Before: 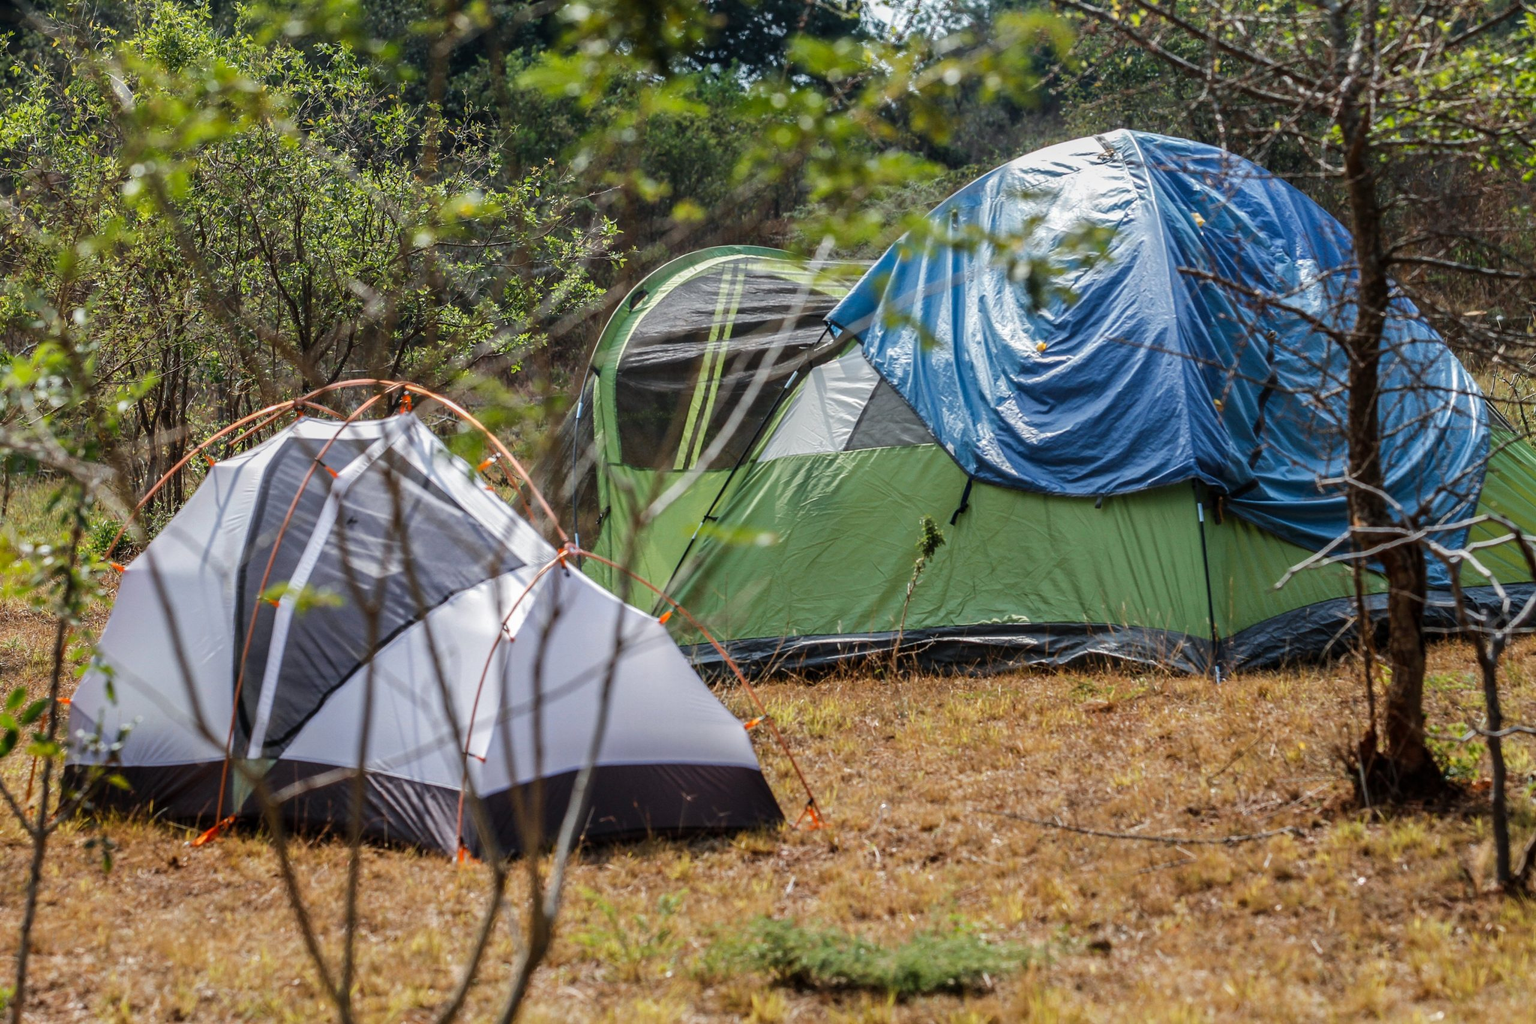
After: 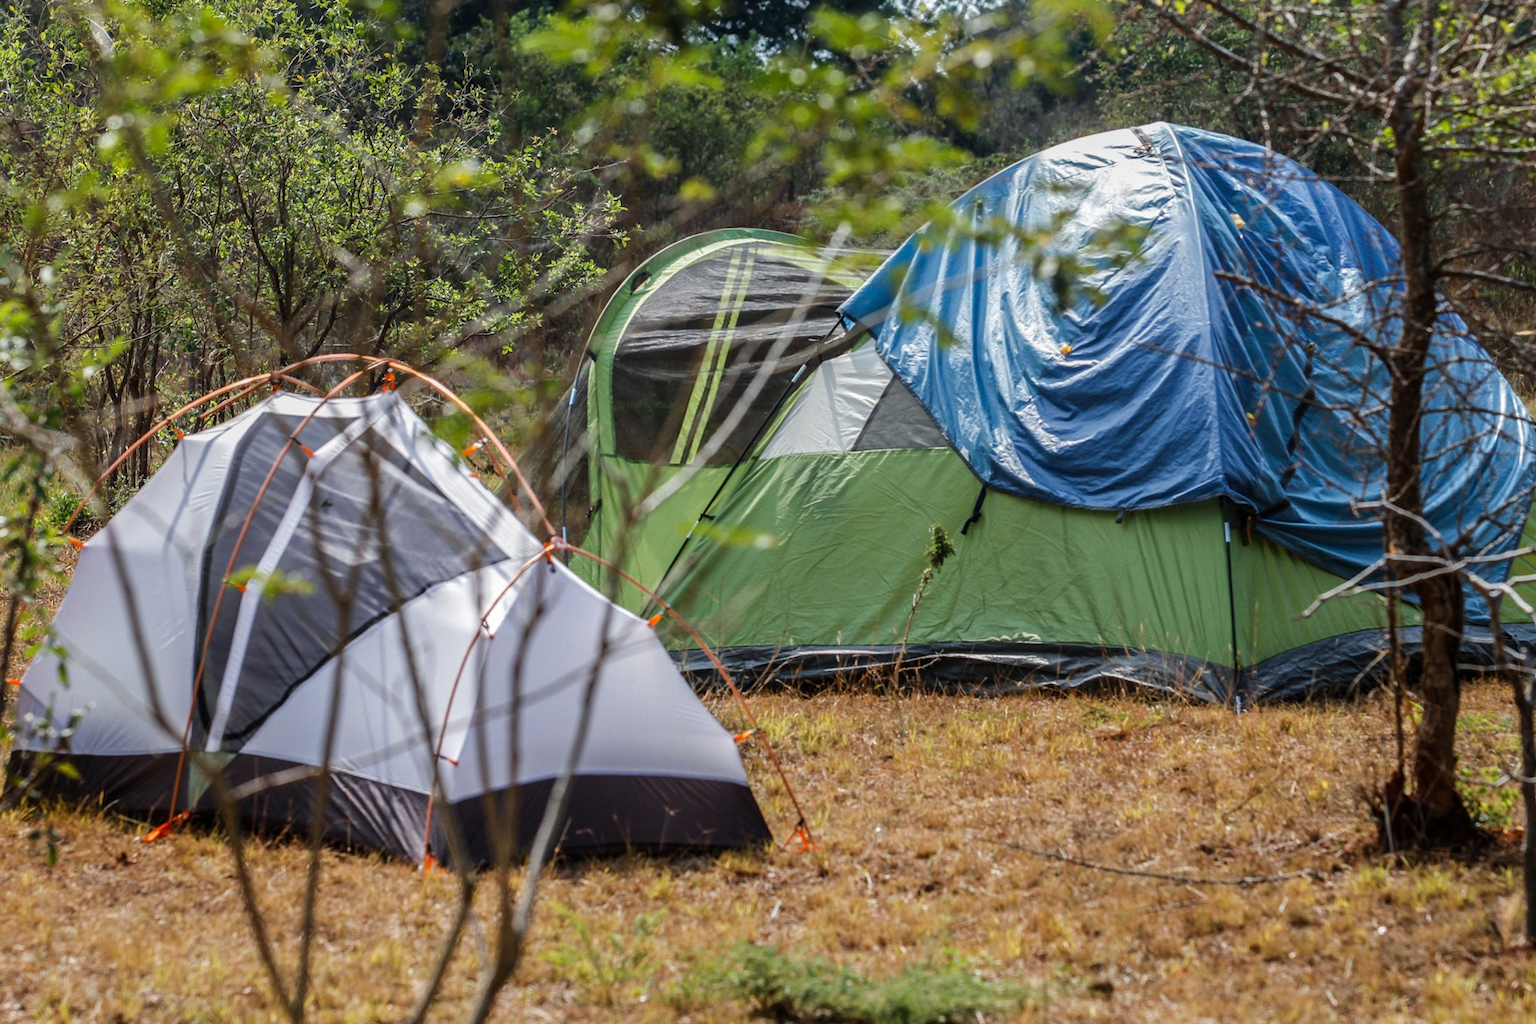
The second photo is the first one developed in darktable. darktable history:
crop and rotate: angle -2.38°
white balance: red 1, blue 1
